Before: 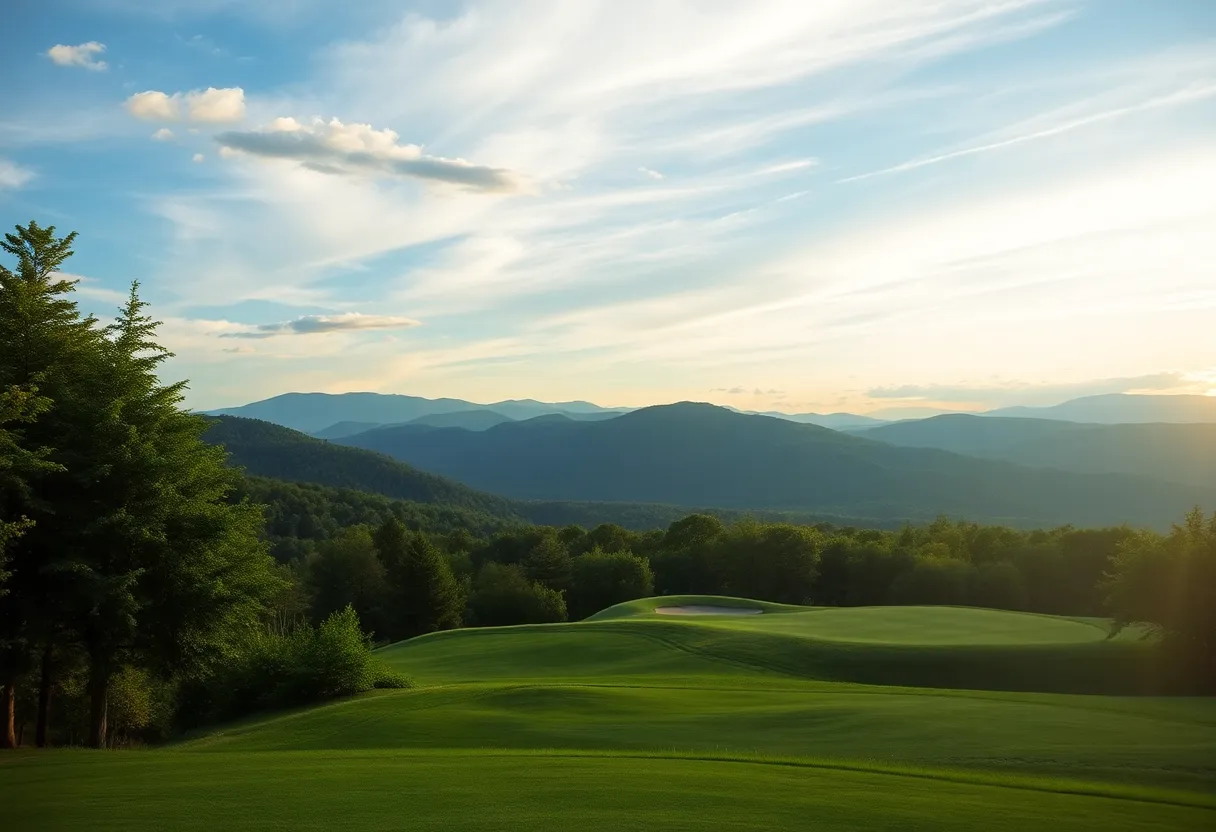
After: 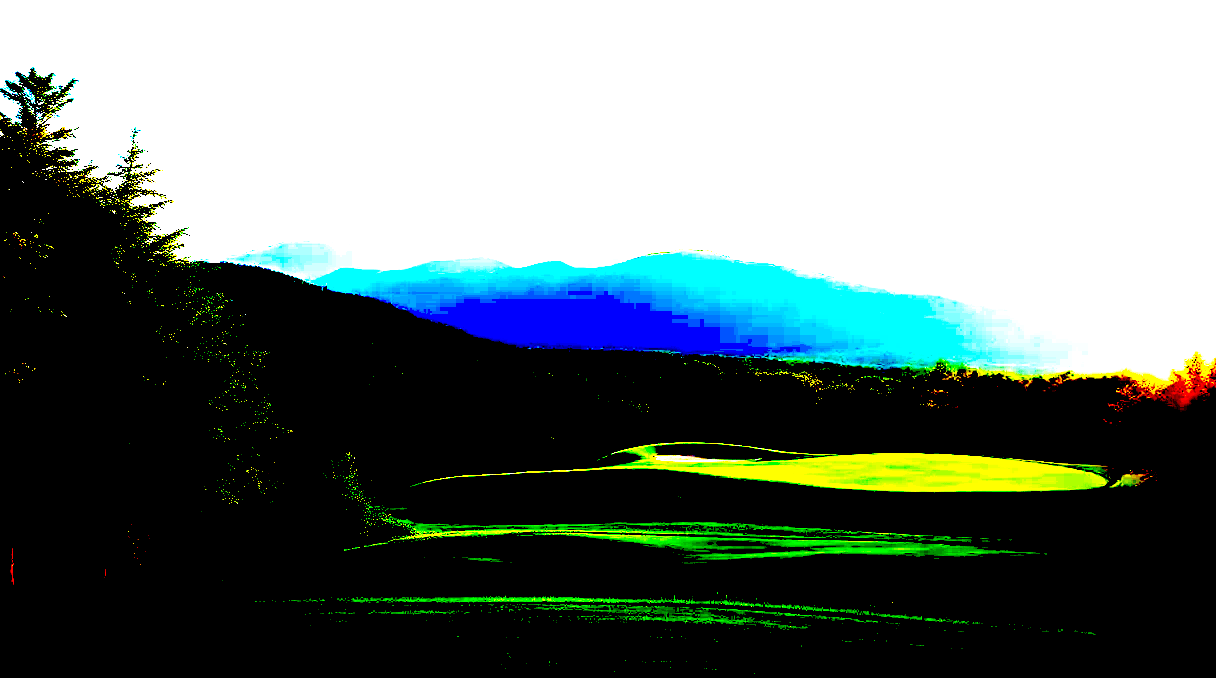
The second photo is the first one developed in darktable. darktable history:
crop and rotate: top 18.507%
exposure: black level correction 0.1, exposure 3 EV, compensate highlight preservation false
white balance: red 1.05, blue 1.072
